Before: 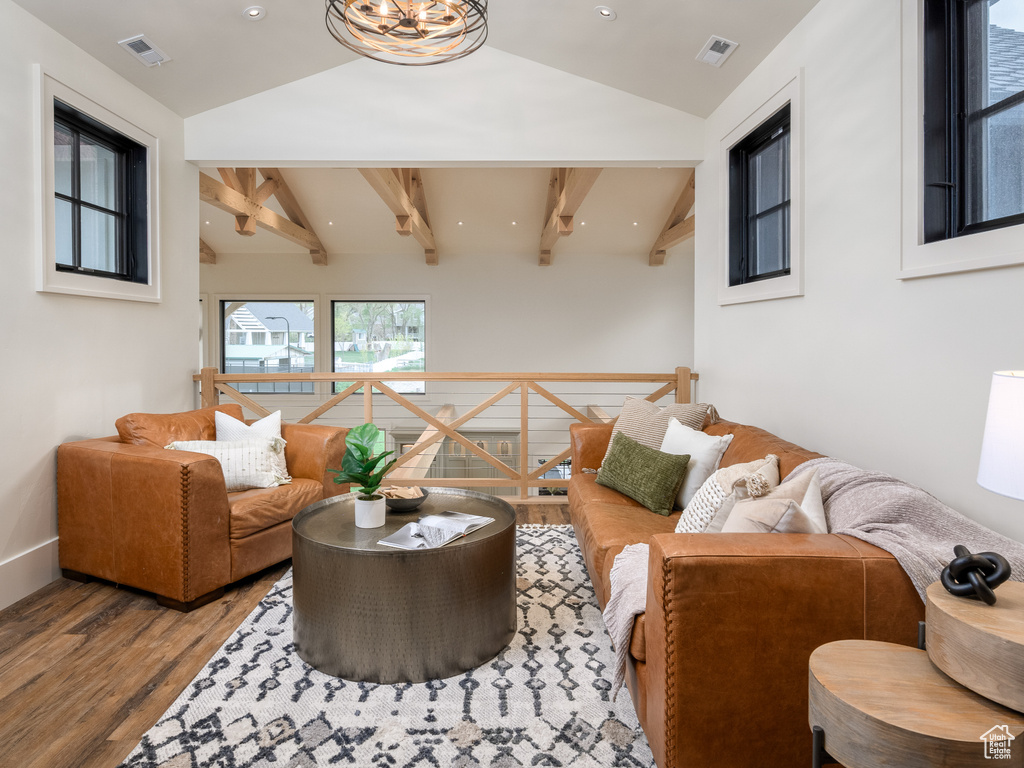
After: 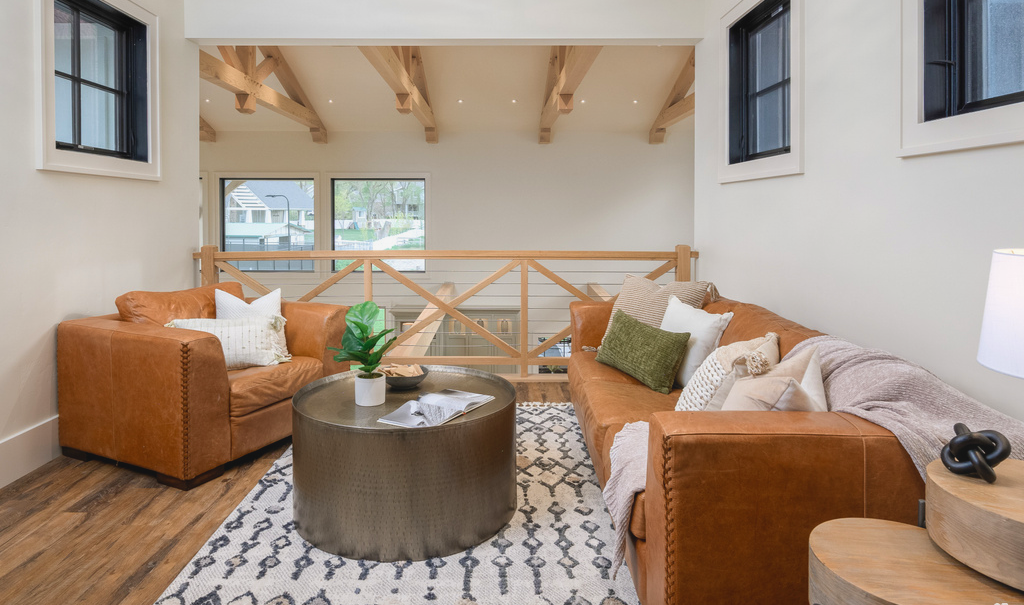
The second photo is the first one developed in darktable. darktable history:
contrast equalizer: octaves 7, y [[0.601, 0.6, 0.598, 0.598, 0.6, 0.601], [0.5 ×6], [0.5 ×6], [0 ×6], [0 ×6]], mix -0.289
crop and rotate: top 15.903%, bottom 5.308%
shadows and highlights: shadows 25.33, highlights -23.56
velvia: strength 15.37%
